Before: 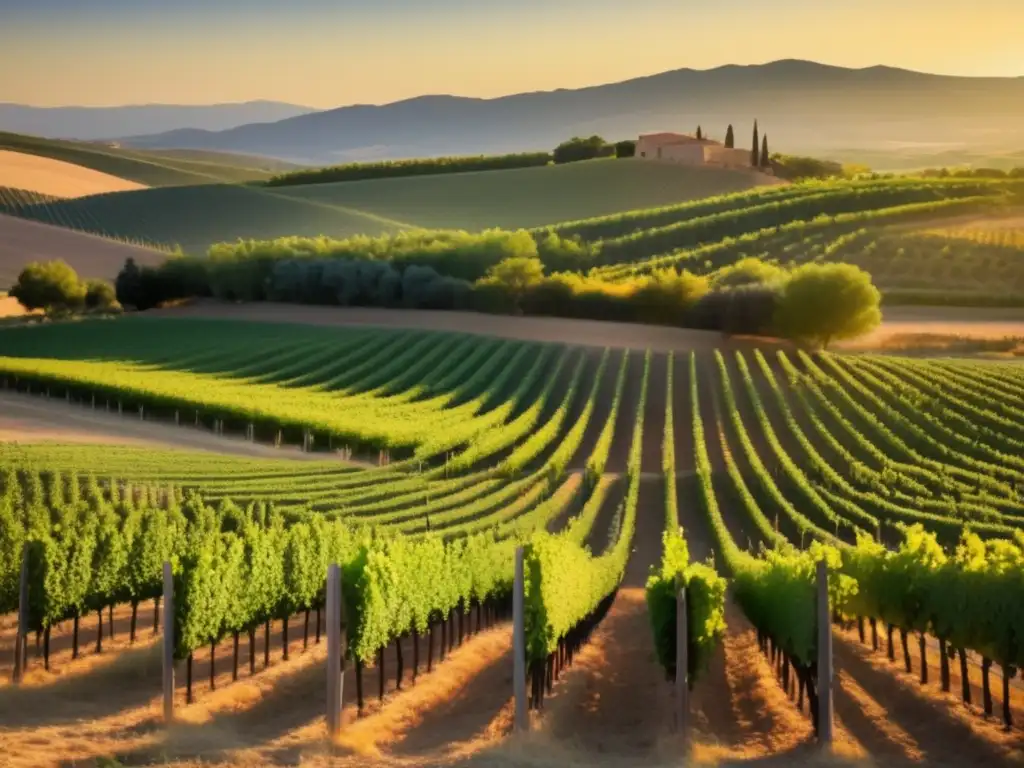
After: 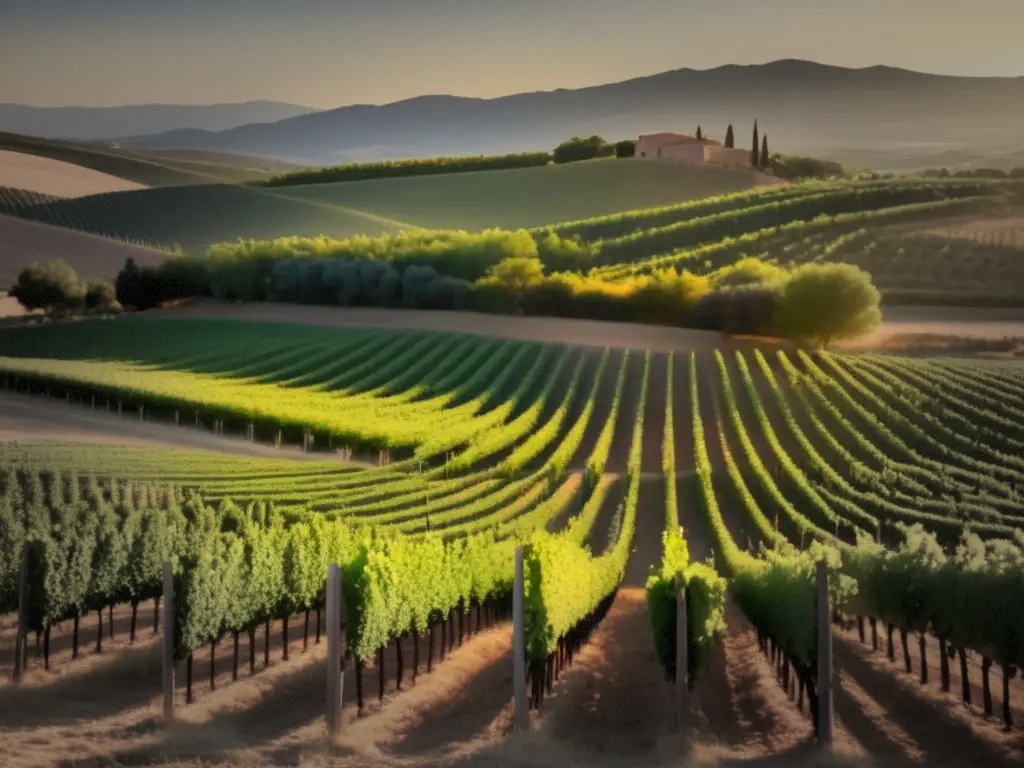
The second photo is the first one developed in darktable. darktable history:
vignetting: fall-off start 48.57%, automatic ratio true, width/height ratio 1.296, dithering 8-bit output
